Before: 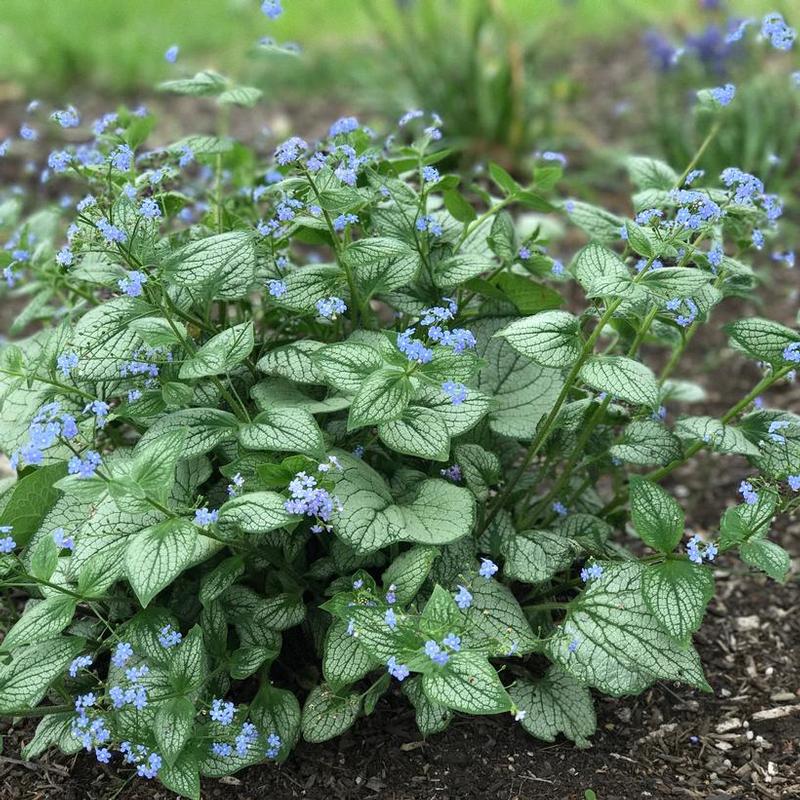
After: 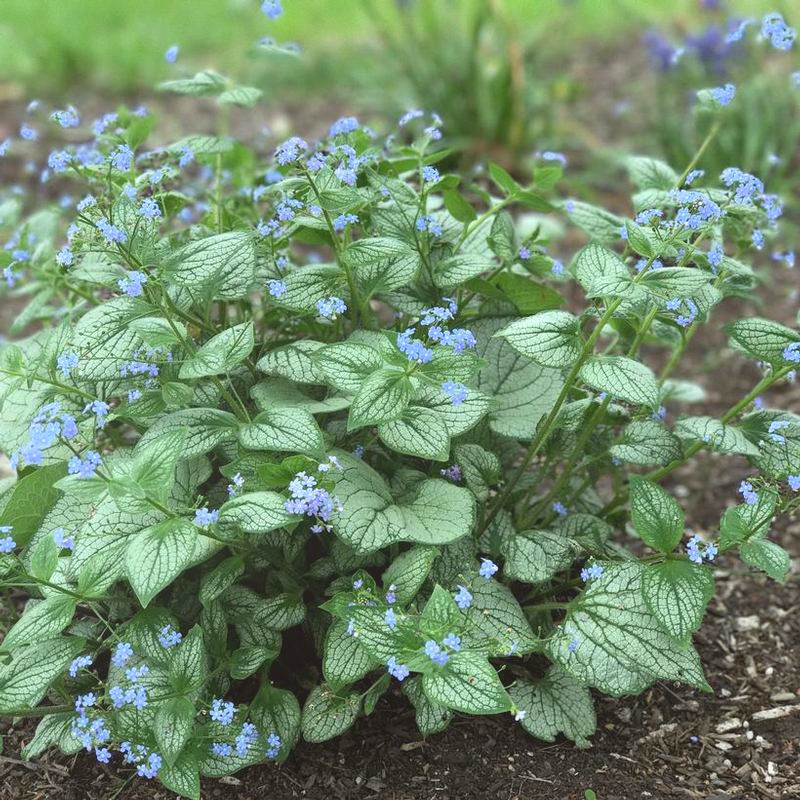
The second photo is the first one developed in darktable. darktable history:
color correction: highlights a* -2.73, highlights b* -2.09, shadows a* 2.41, shadows b* 2.73
bloom: size 40%
